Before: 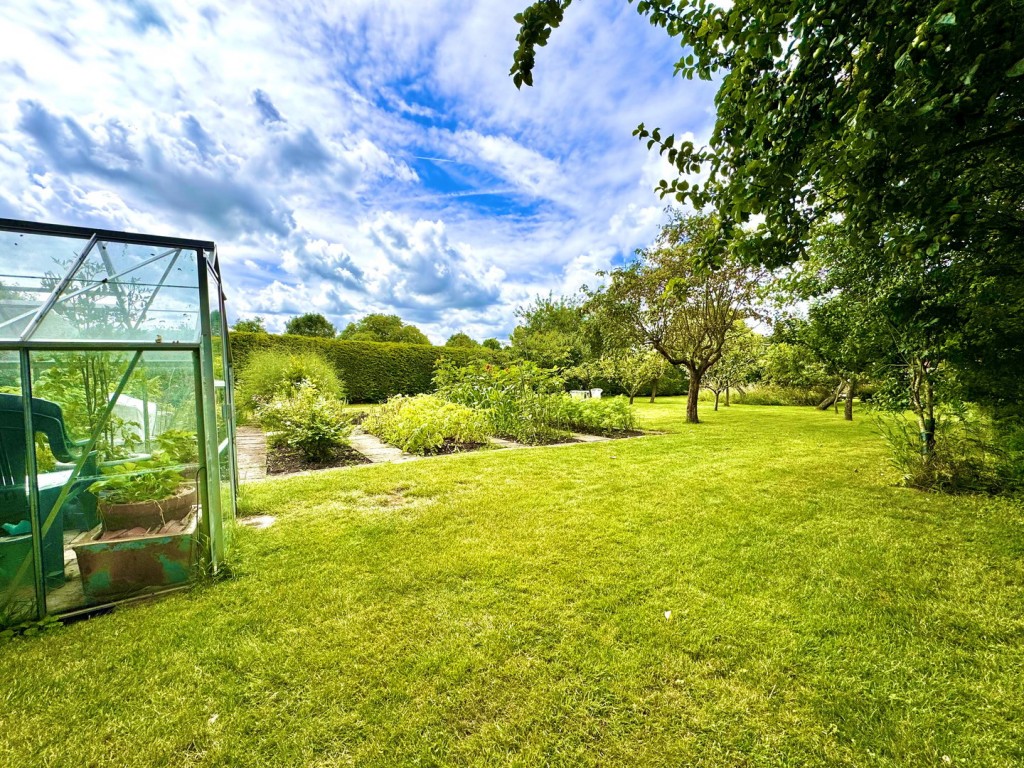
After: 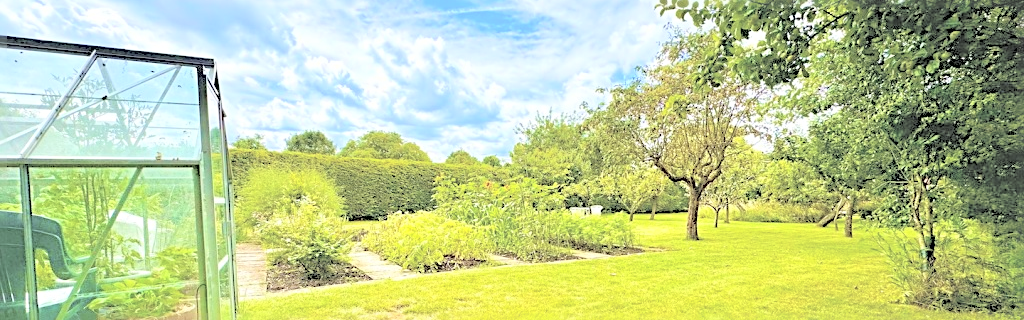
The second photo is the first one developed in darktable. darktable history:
sharpen: radius 2.785
crop and rotate: top 23.858%, bottom 34.399%
contrast brightness saturation: brightness 0.981
